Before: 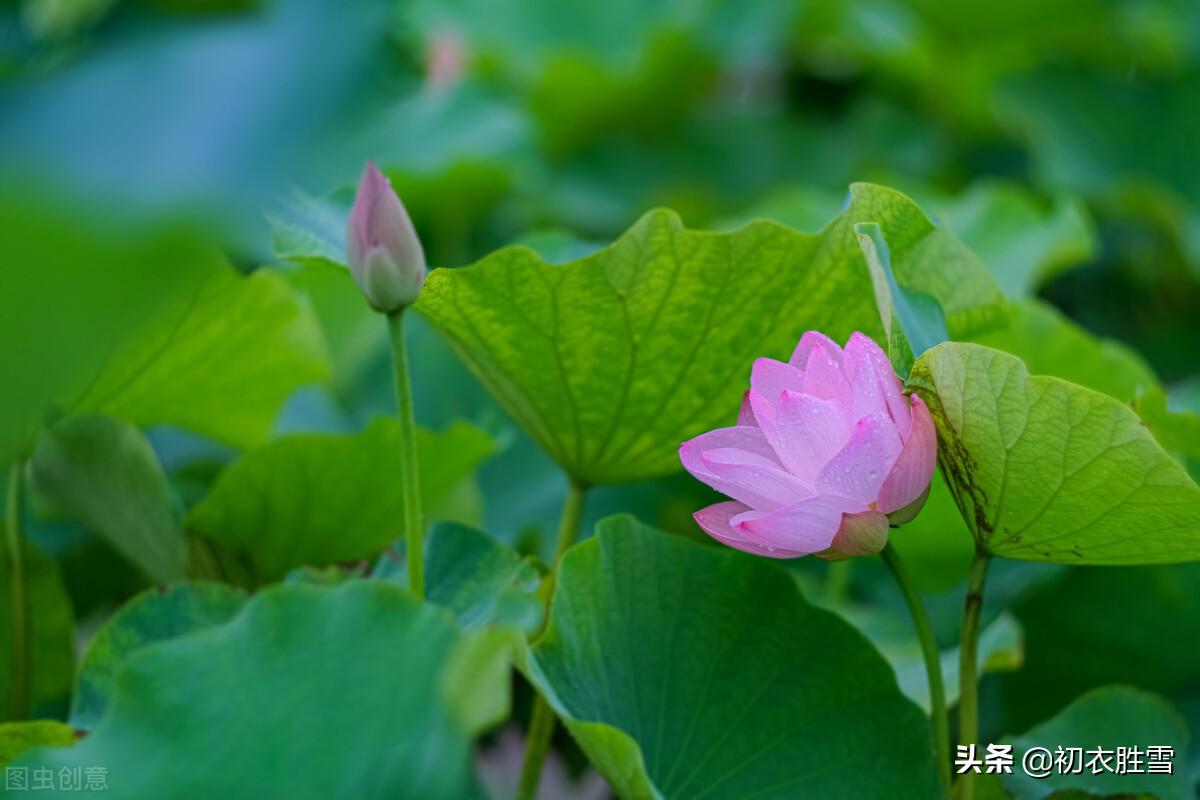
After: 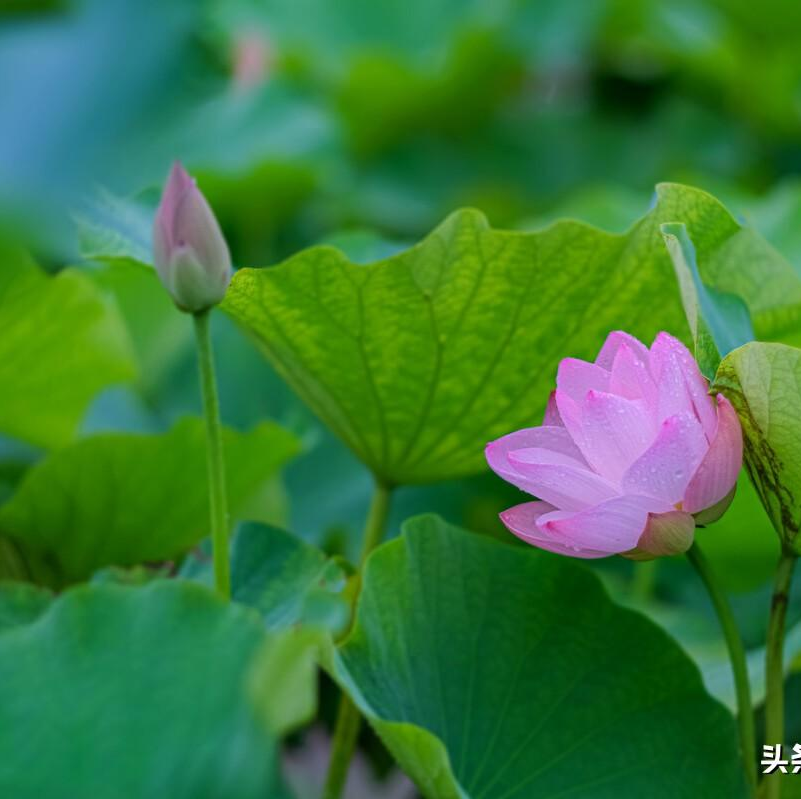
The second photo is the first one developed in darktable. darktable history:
crop and rotate: left 16.183%, right 17.038%
